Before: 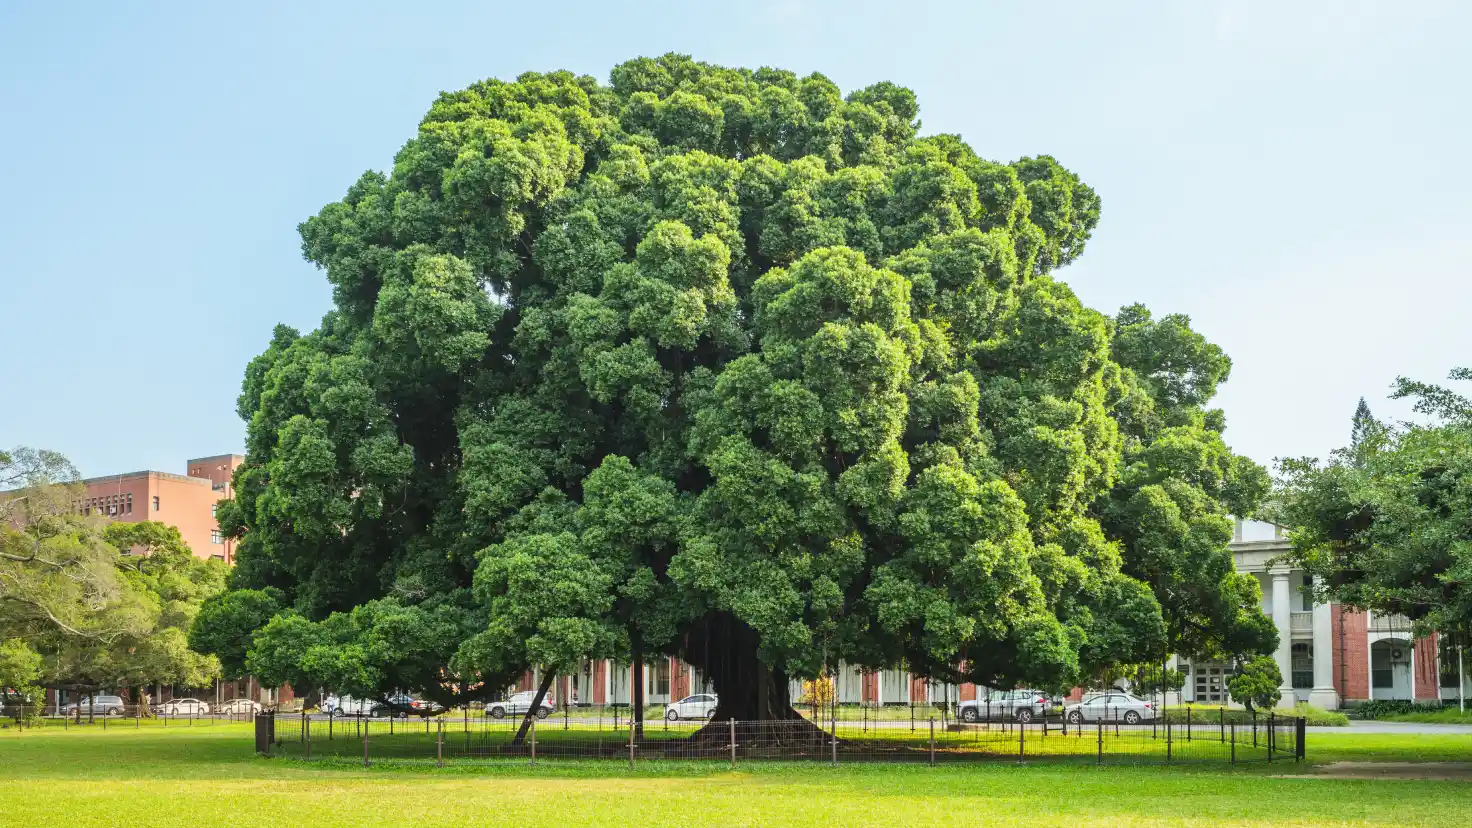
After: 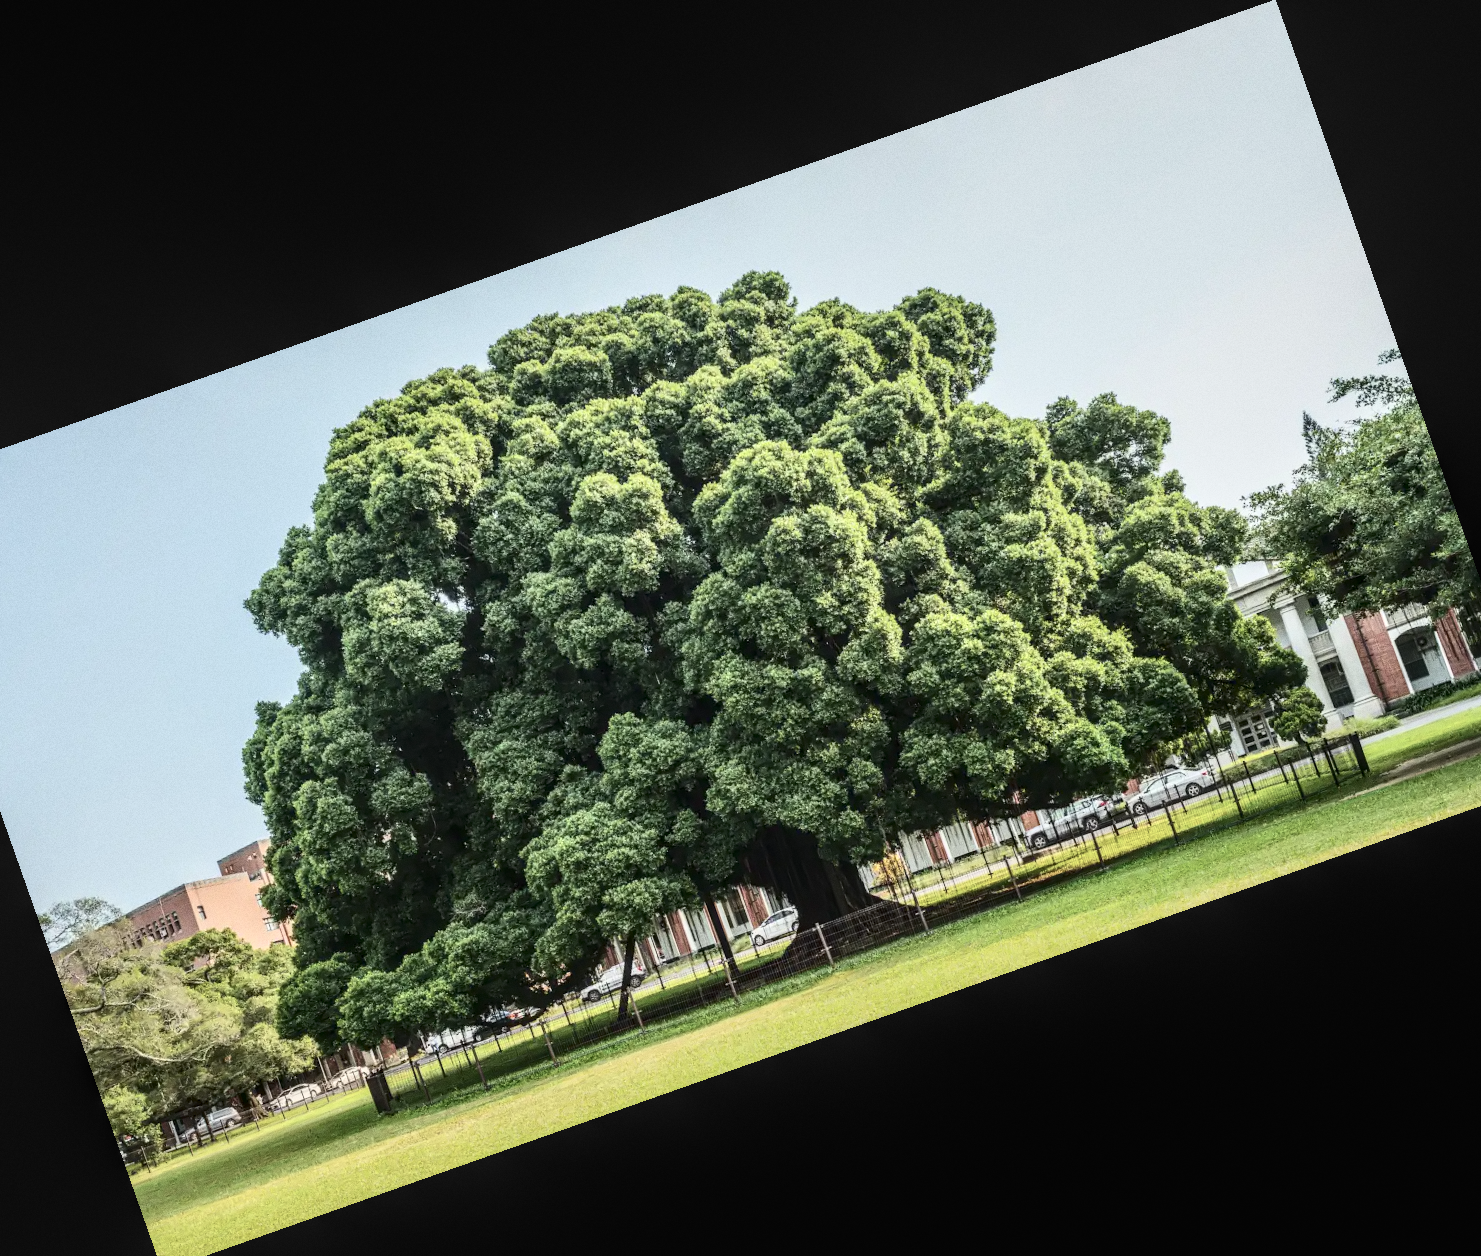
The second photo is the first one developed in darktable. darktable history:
crop and rotate: angle 19.43°, left 6.812%, right 4.125%, bottom 1.087%
grain: coarseness 0.09 ISO
contrast brightness saturation: contrast 0.25, saturation -0.31
local contrast: on, module defaults
